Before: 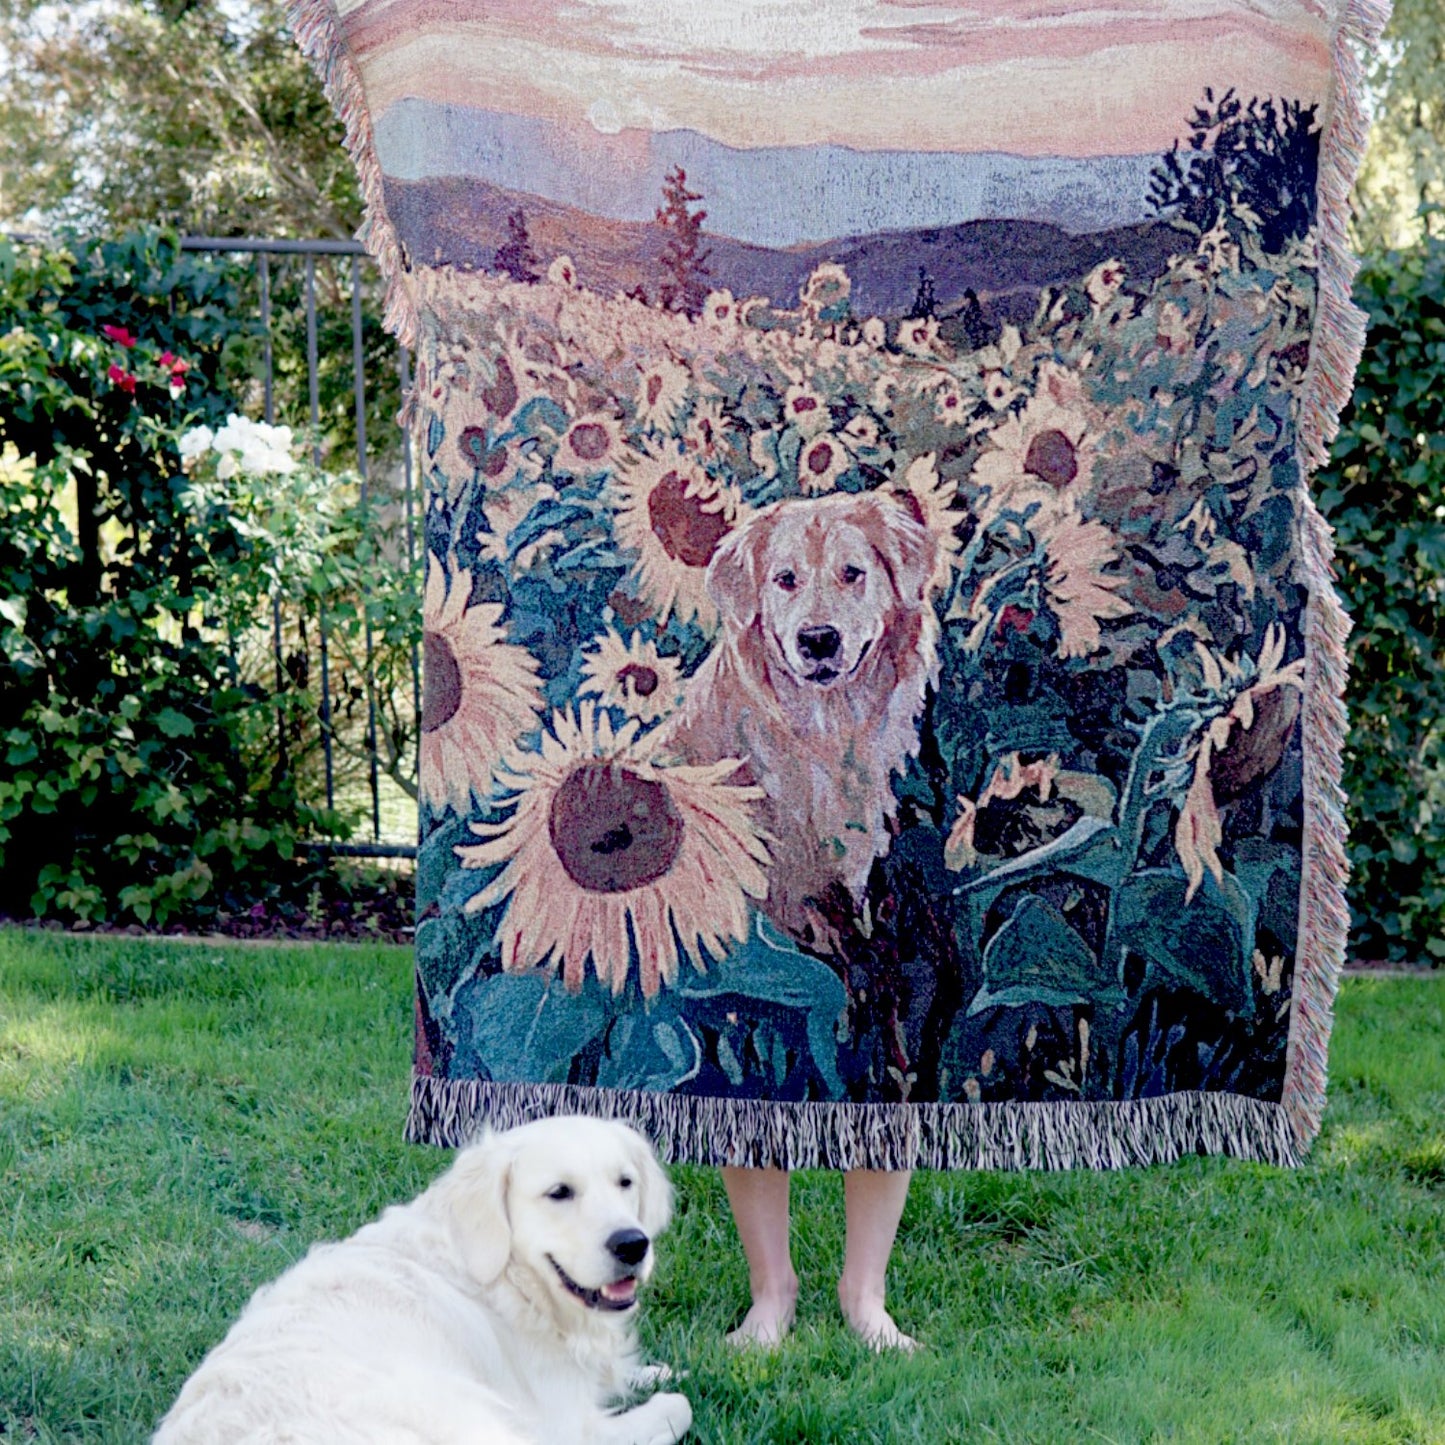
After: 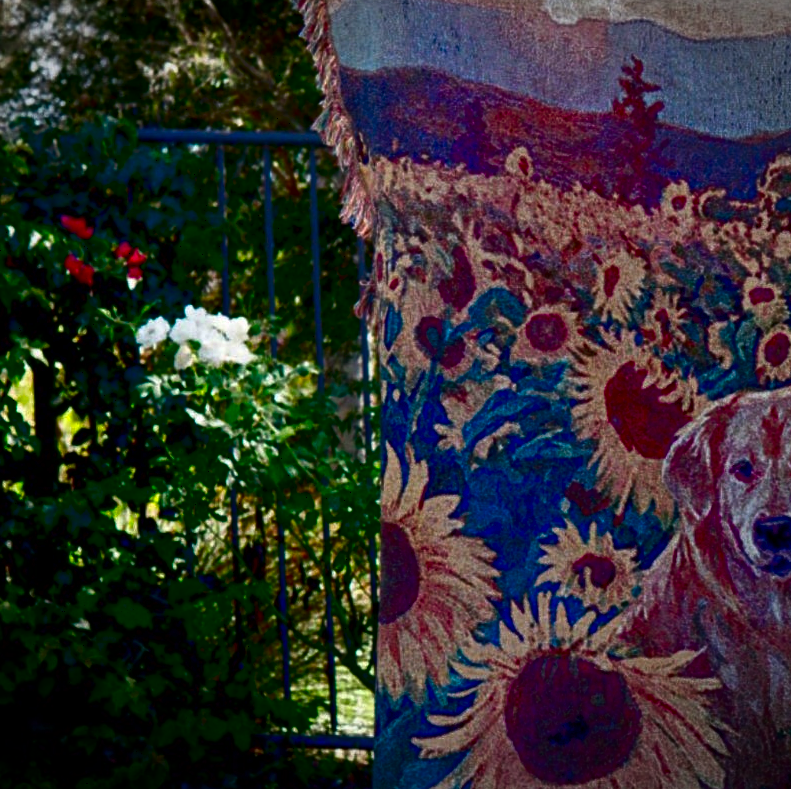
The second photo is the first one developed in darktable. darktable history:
crop and rotate: left 3.04%, top 7.584%, right 42.195%, bottom 37.752%
vignetting: fall-off start 97.2%, width/height ratio 1.182
contrast brightness saturation: brightness -0.983, saturation 0.999
tone curve: curves: ch0 [(0, 0) (0.003, 0.003) (0.011, 0.012) (0.025, 0.026) (0.044, 0.047) (0.069, 0.073) (0.1, 0.105) (0.136, 0.143) (0.177, 0.187) (0.224, 0.237) (0.277, 0.293) (0.335, 0.354) (0.399, 0.422) (0.468, 0.495) (0.543, 0.574) (0.623, 0.659) (0.709, 0.749) (0.801, 0.846) (0.898, 0.932) (1, 1)]
